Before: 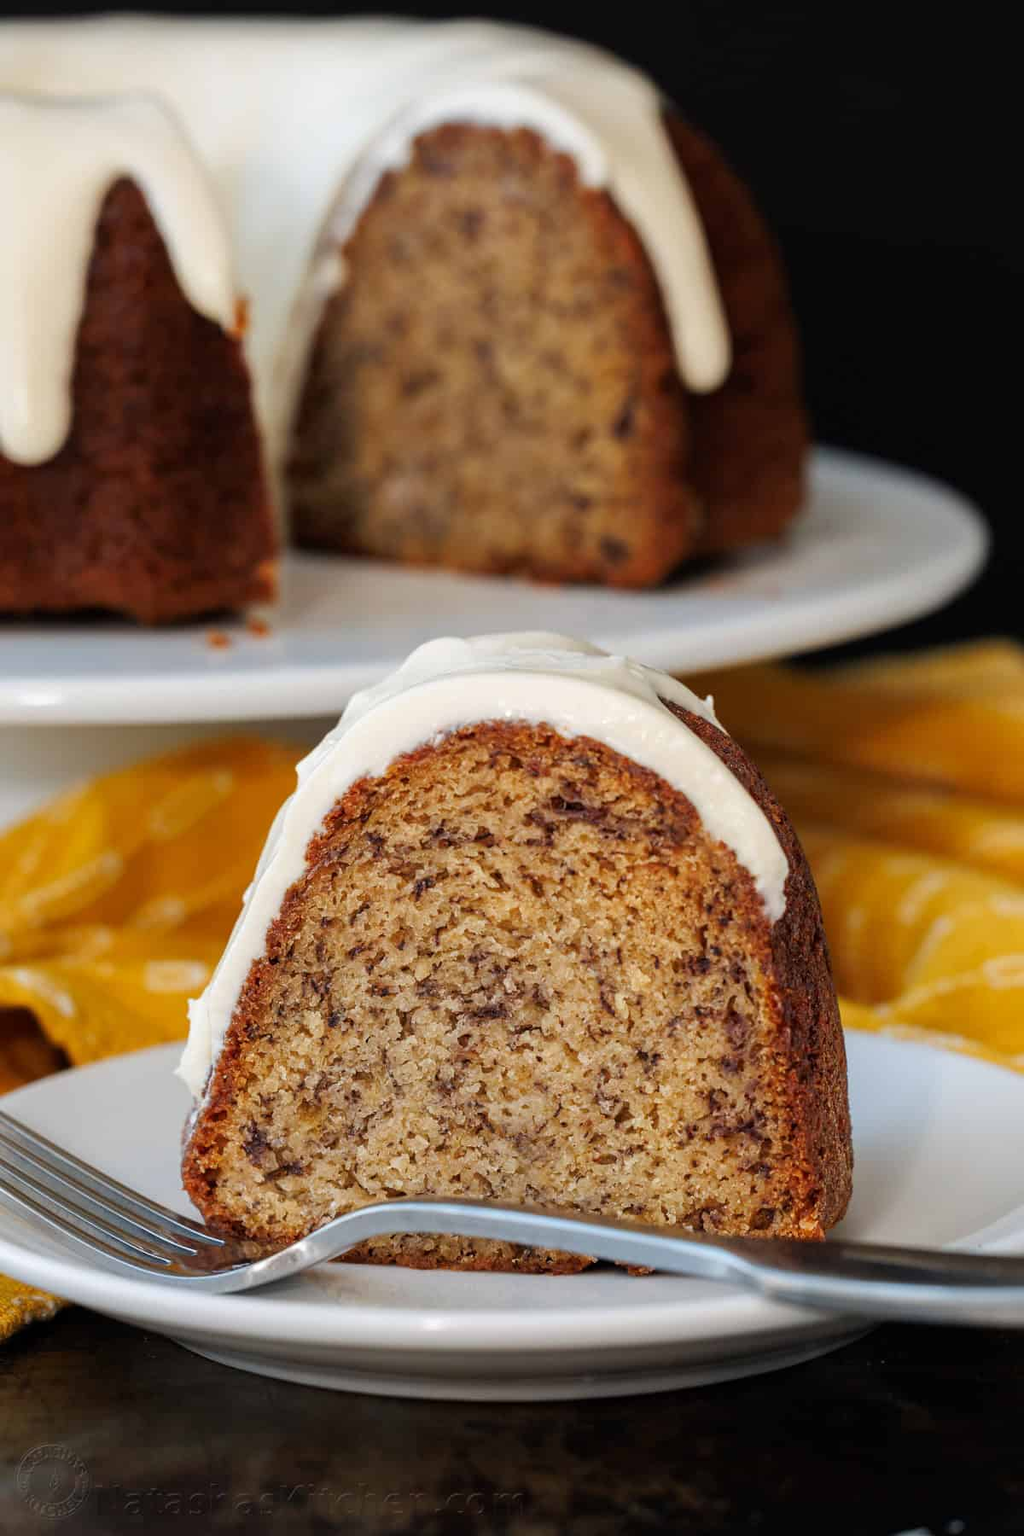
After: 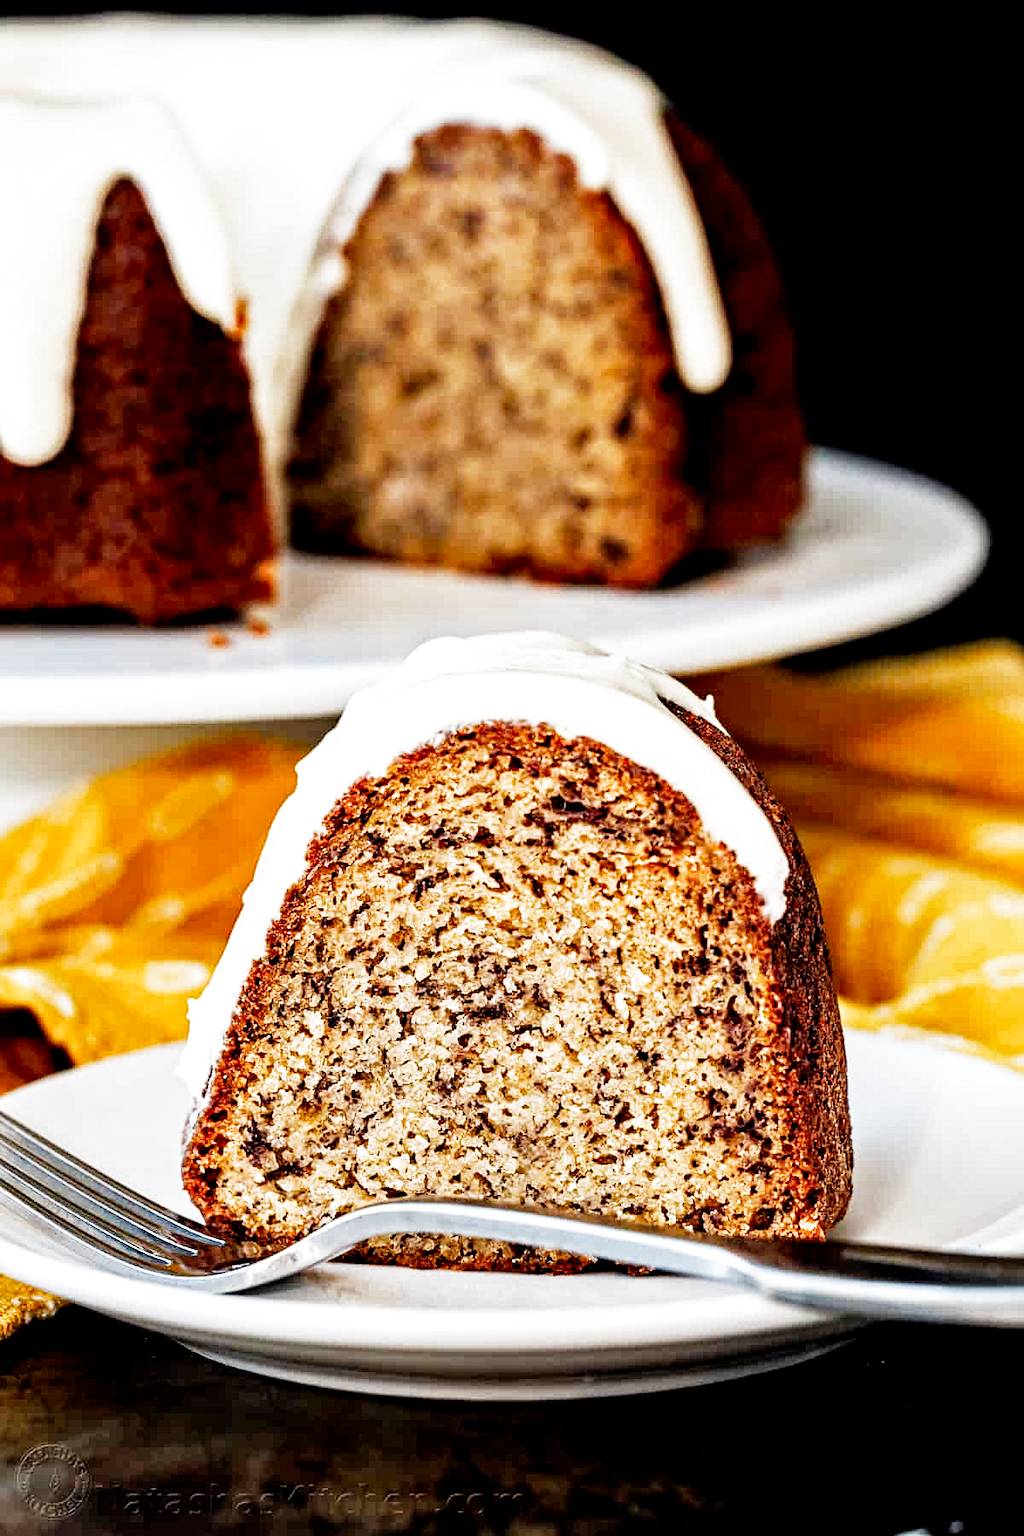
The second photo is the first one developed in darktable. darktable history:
filmic rgb: middle gray luminance 10%, black relative exposure -8.61 EV, white relative exposure 3.3 EV, threshold 6 EV, target black luminance 0%, hardness 5.2, latitude 44.69%, contrast 1.302, highlights saturation mix 5%, shadows ↔ highlights balance 24.64%, add noise in highlights 0, preserve chrominance no, color science v3 (2019), use custom middle-gray values true, iterations of high-quality reconstruction 0, contrast in highlights soft, enable highlight reconstruction true
rotate and perspective: automatic cropping original format, crop left 0, crop top 0
contrast equalizer: octaves 7, y [[0.5, 0.542, 0.583, 0.625, 0.667, 0.708], [0.5 ×6], [0.5 ×6], [0 ×6], [0 ×6]]
